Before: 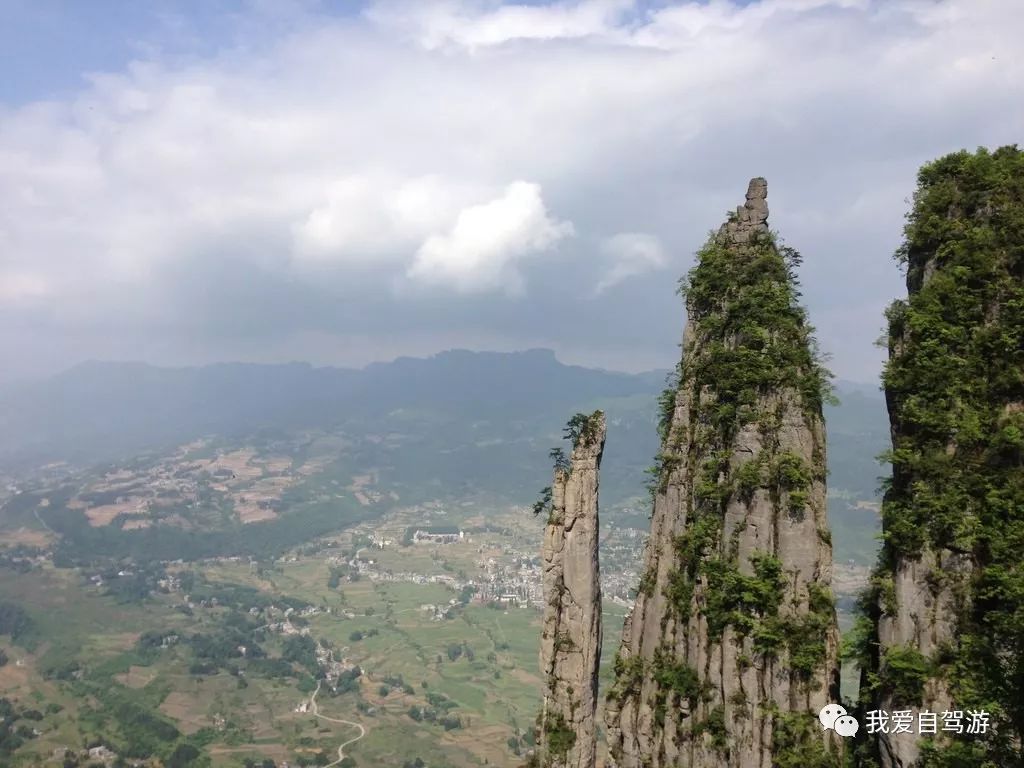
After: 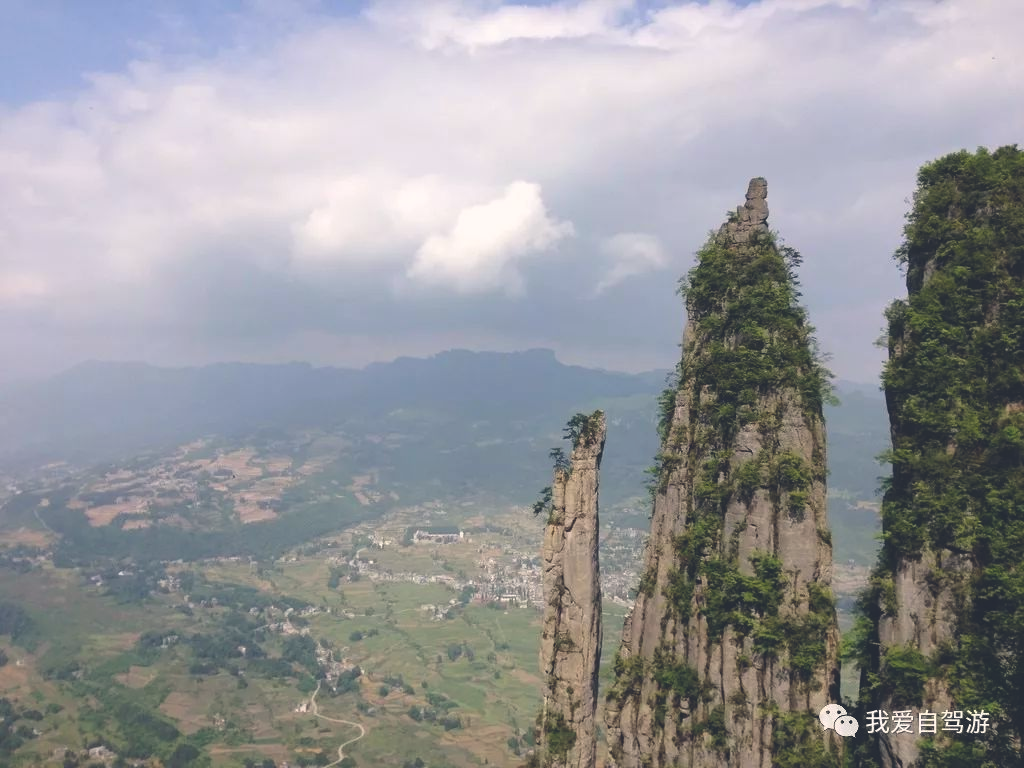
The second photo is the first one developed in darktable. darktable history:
color balance rgb: shadows lift › hue 87.51°, highlights gain › chroma 1.35%, highlights gain › hue 55.1°, global offset › chroma 0.13%, global offset › hue 253.66°, perceptual saturation grading › global saturation 16.38%
exposure: black level correction -0.023, exposure -0.039 EV, compensate highlight preservation false
